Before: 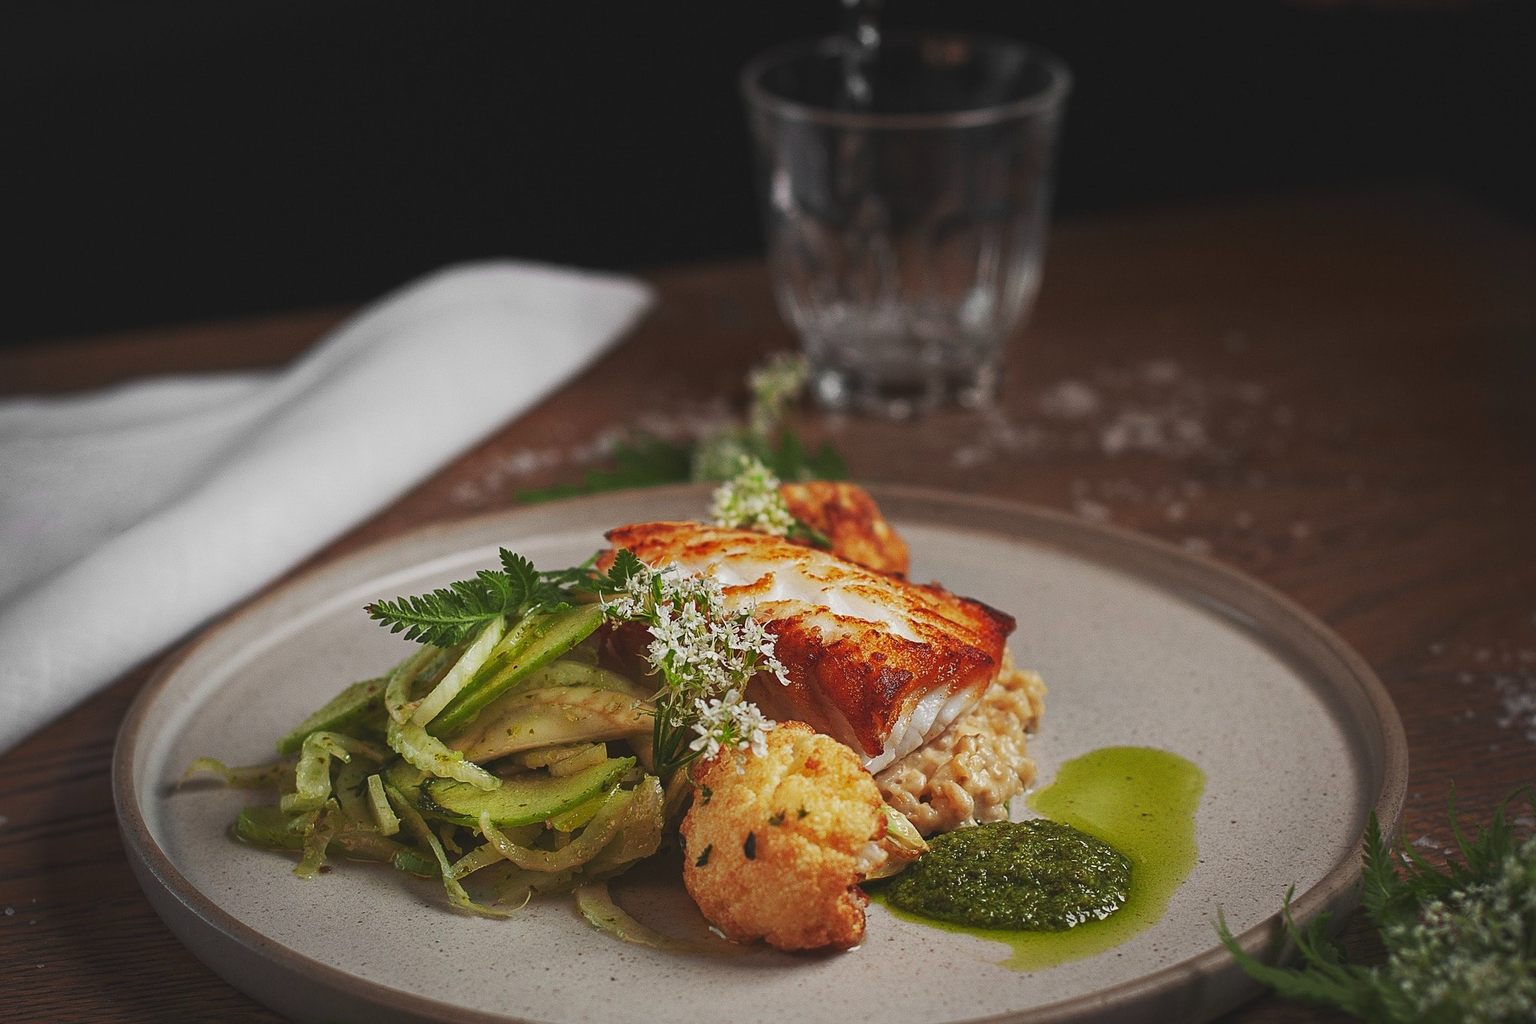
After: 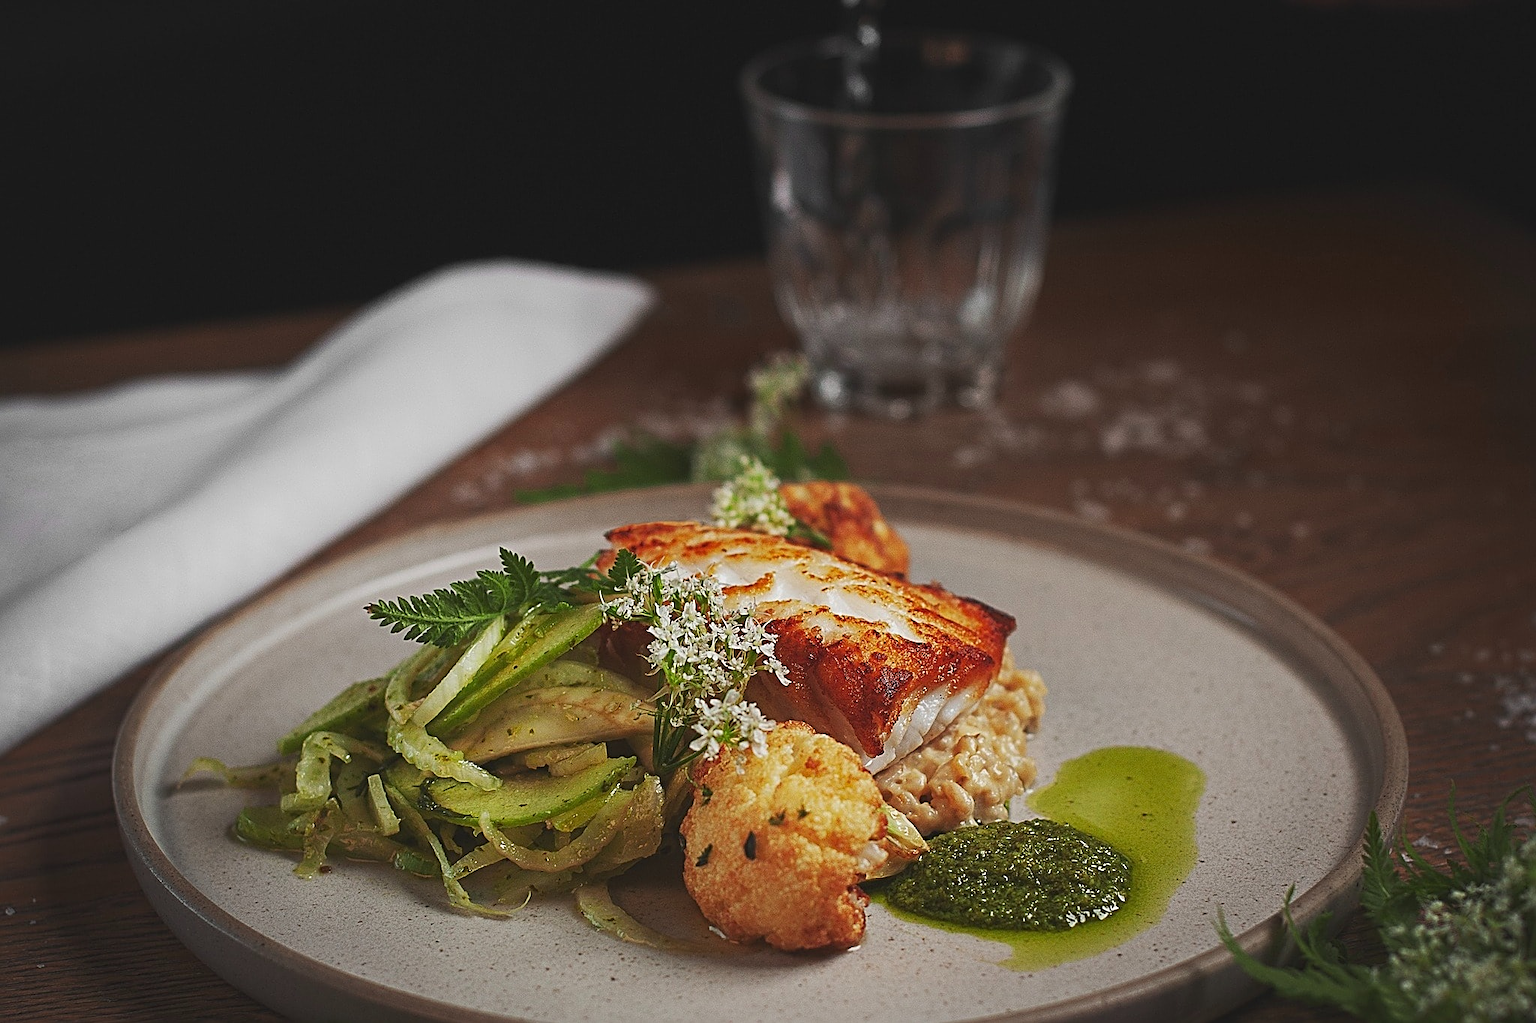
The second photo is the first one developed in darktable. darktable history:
sharpen: radius 2.765
